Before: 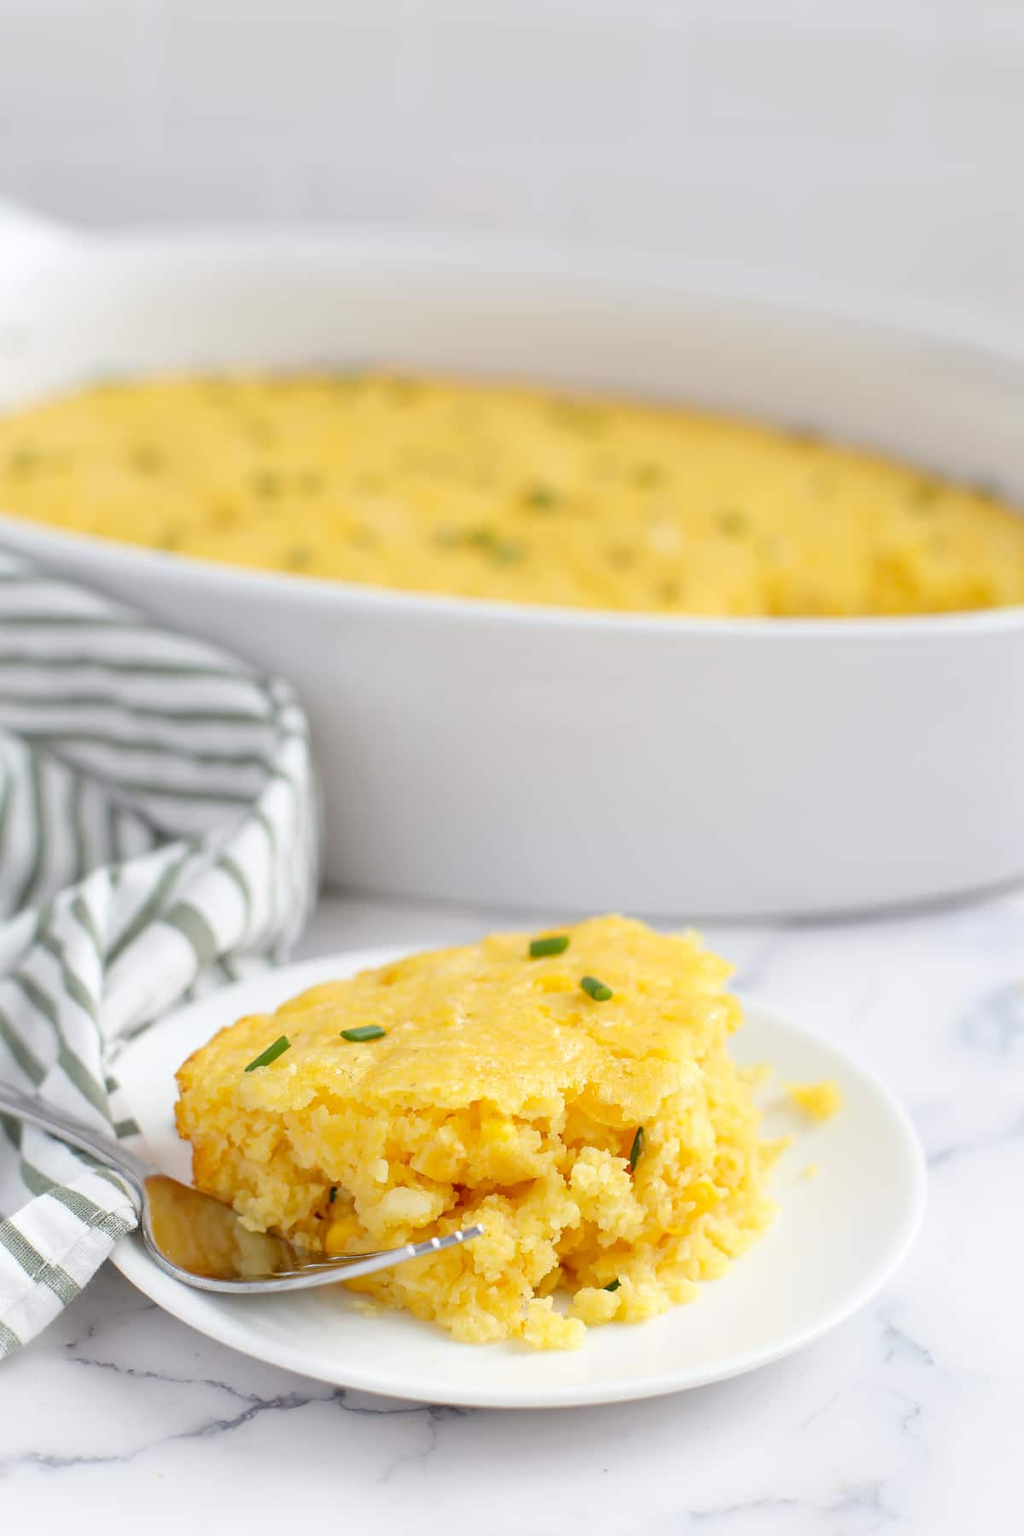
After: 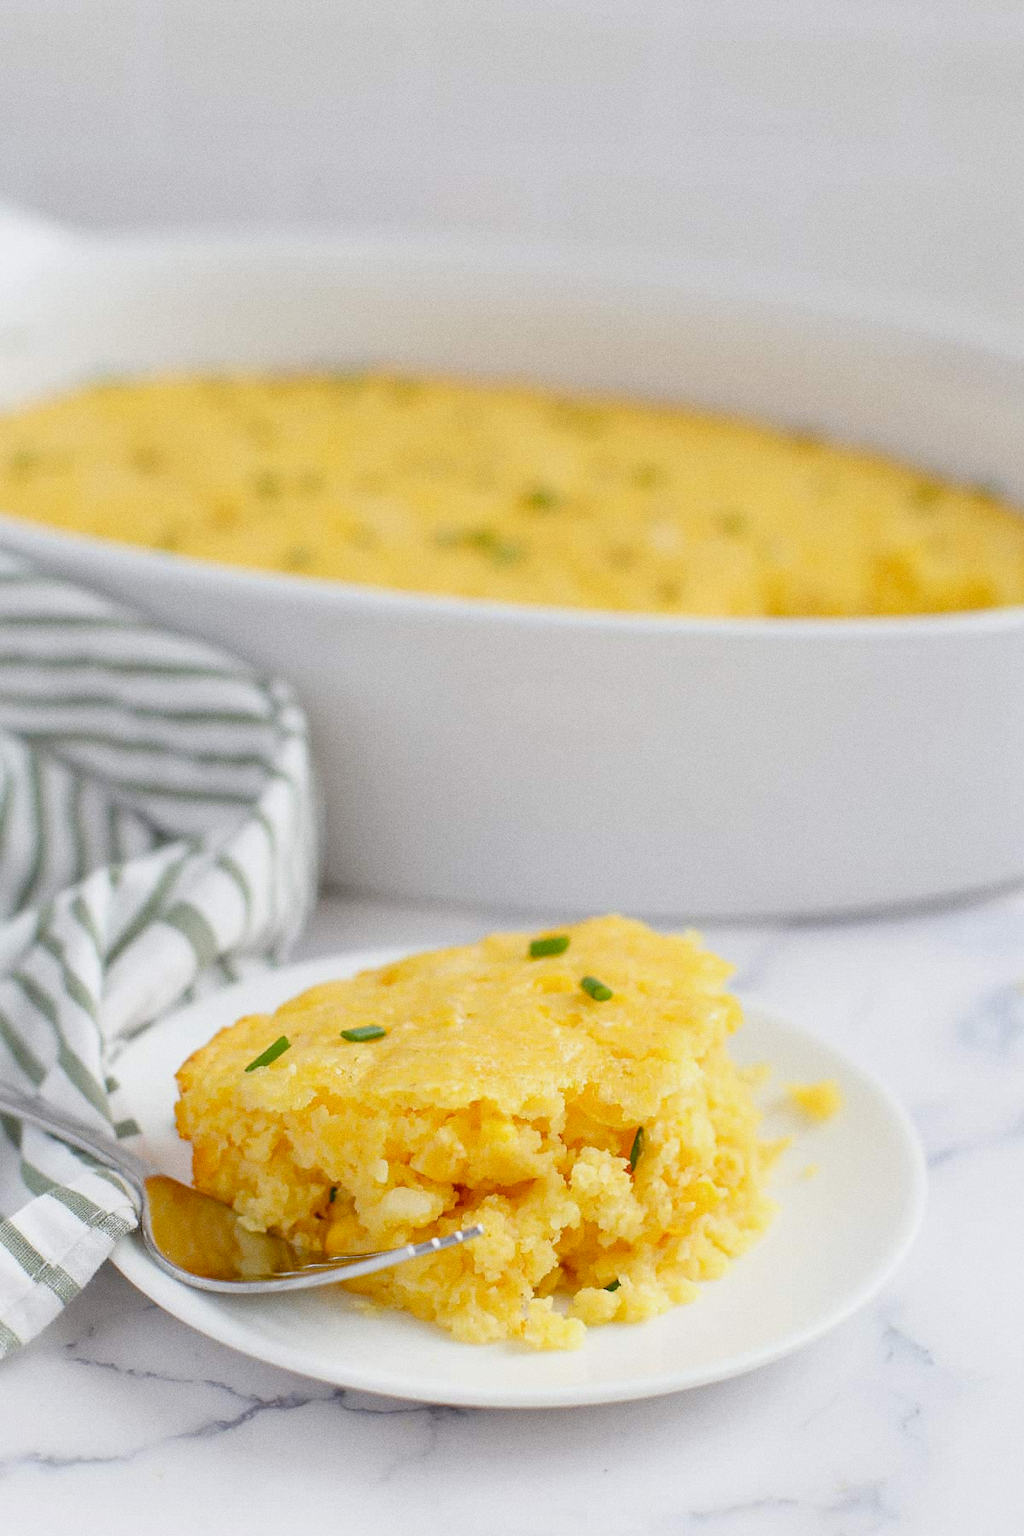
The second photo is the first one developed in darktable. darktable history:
color balance rgb: perceptual saturation grading › global saturation 20%, perceptual saturation grading › highlights -25%, perceptual saturation grading › shadows 25%
grain: coarseness 0.09 ISO
contrast brightness saturation: contrast -0.11
